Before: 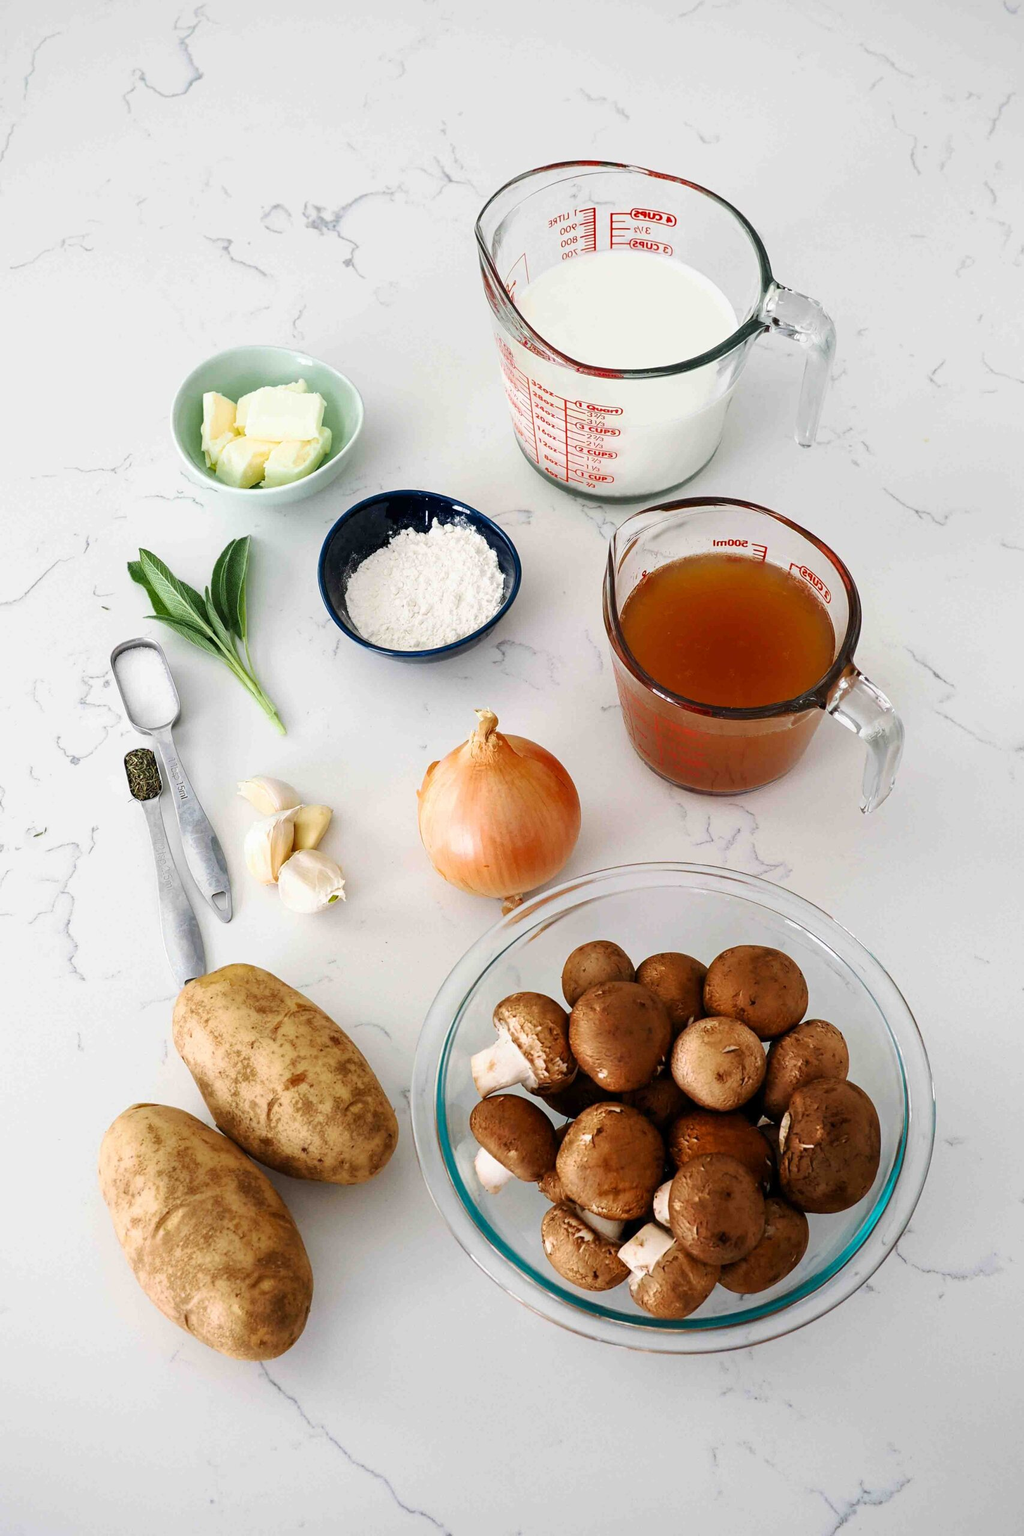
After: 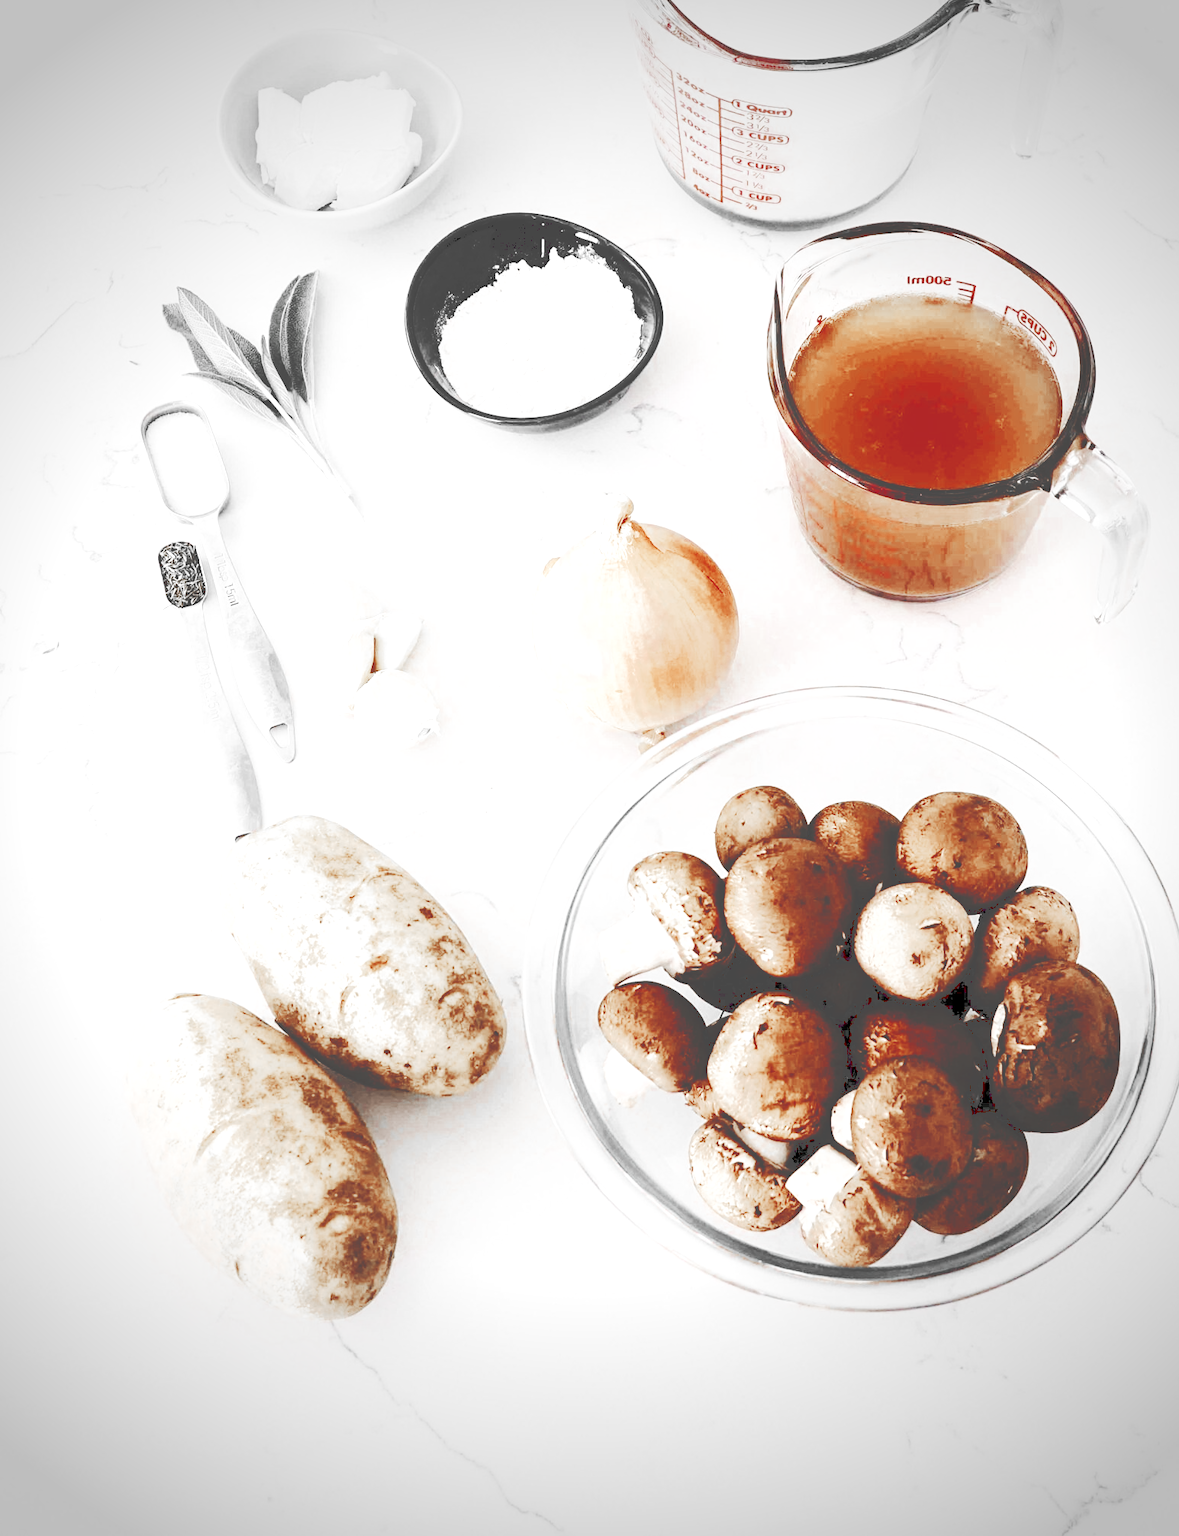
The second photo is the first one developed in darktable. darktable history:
crop: top 21.02%, right 9.402%, bottom 0.34%
contrast brightness saturation: contrast 0.097, saturation -0.3
tone equalizer: -8 EV -0.765 EV, -7 EV -0.696 EV, -6 EV -0.562 EV, -5 EV -0.36 EV, -3 EV 0.396 EV, -2 EV 0.6 EV, -1 EV 0.701 EV, +0 EV 0.759 EV
vignetting: fall-off start 67.22%, width/height ratio 1.01
base curve: curves: ch0 [(0, 0) (0.028, 0.03) (0.121, 0.232) (0.46, 0.748) (0.859, 0.968) (1, 1)], preserve colors none
tone curve: curves: ch0 [(0, 0) (0.003, 0.301) (0.011, 0.302) (0.025, 0.307) (0.044, 0.313) (0.069, 0.316) (0.1, 0.322) (0.136, 0.325) (0.177, 0.341) (0.224, 0.358) (0.277, 0.386) (0.335, 0.429) (0.399, 0.486) (0.468, 0.556) (0.543, 0.644) (0.623, 0.728) (0.709, 0.796) (0.801, 0.854) (0.898, 0.908) (1, 1)], preserve colors none
color zones: curves: ch0 [(0, 0.497) (0.096, 0.361) (0.221, 0.538) (0.429, 0.5) (0.571, 0.5) (0.714, 0.5) (0.857, 0.5) (1, 0.497)]; ch1 [(0, 0.5) (0.143, 0.5) (0.257, -0.002) (0.429, 0.04) (0.571, -0.001) (0.714, -0.015) (0.857, 0.024) (1, 0.5)]
